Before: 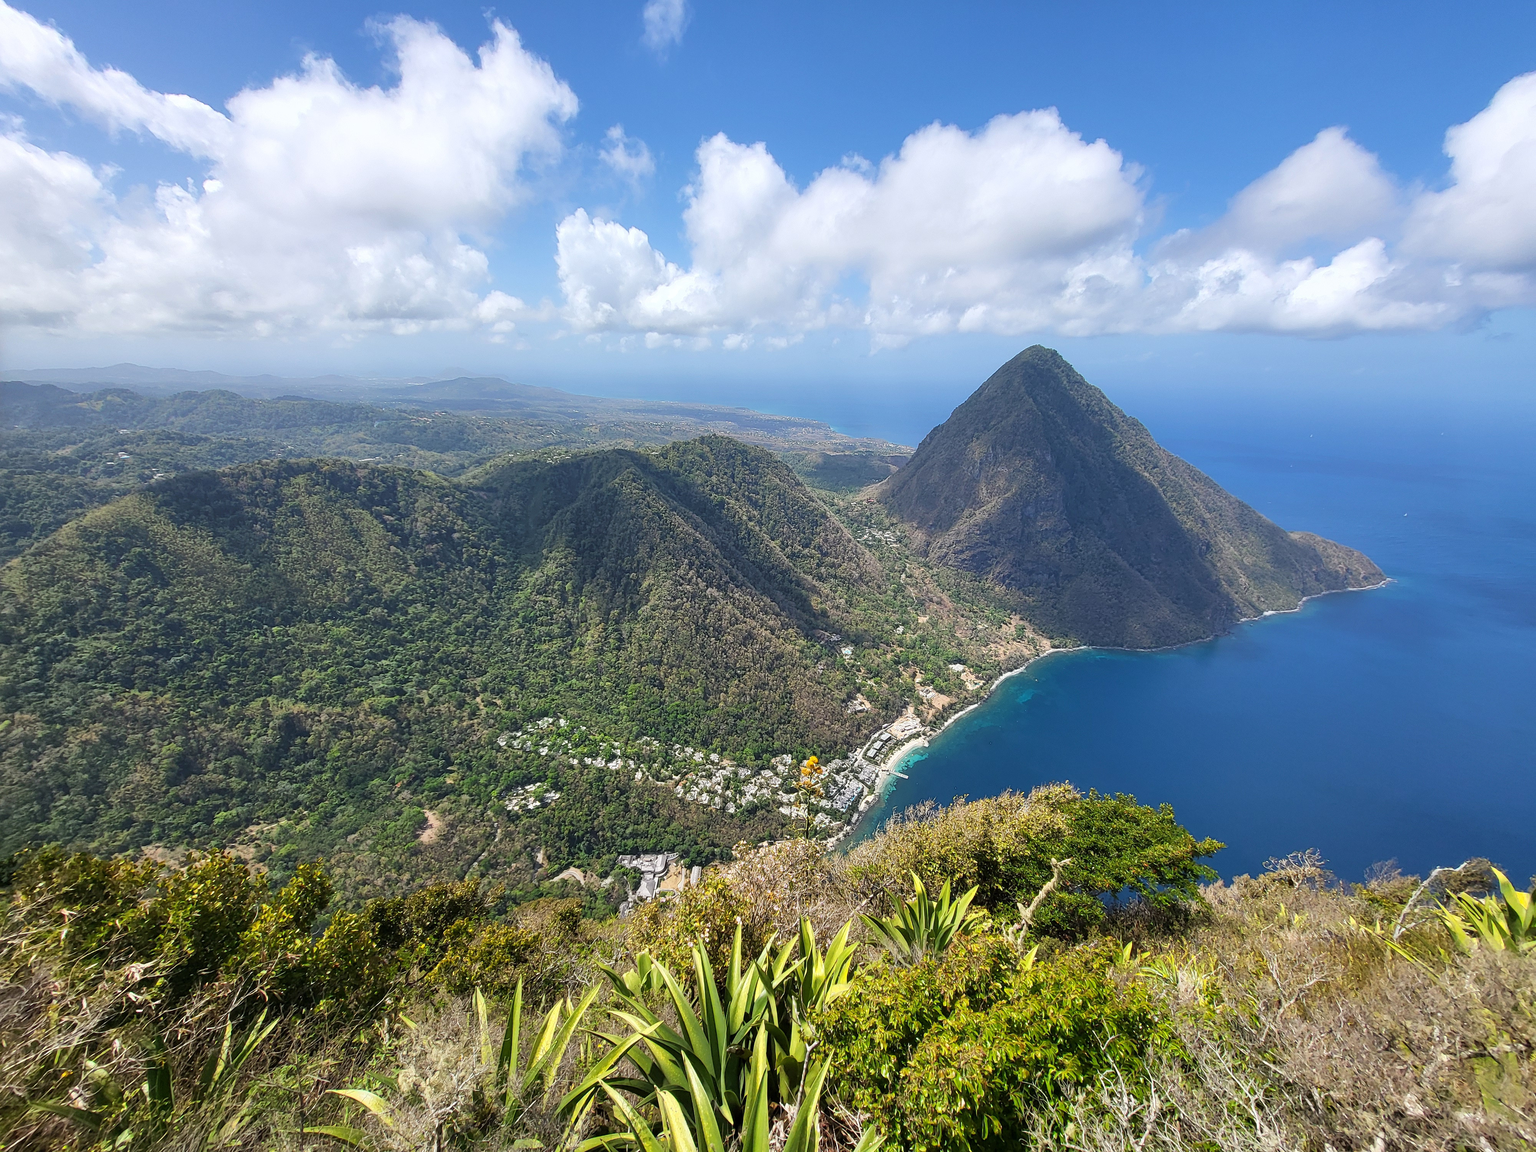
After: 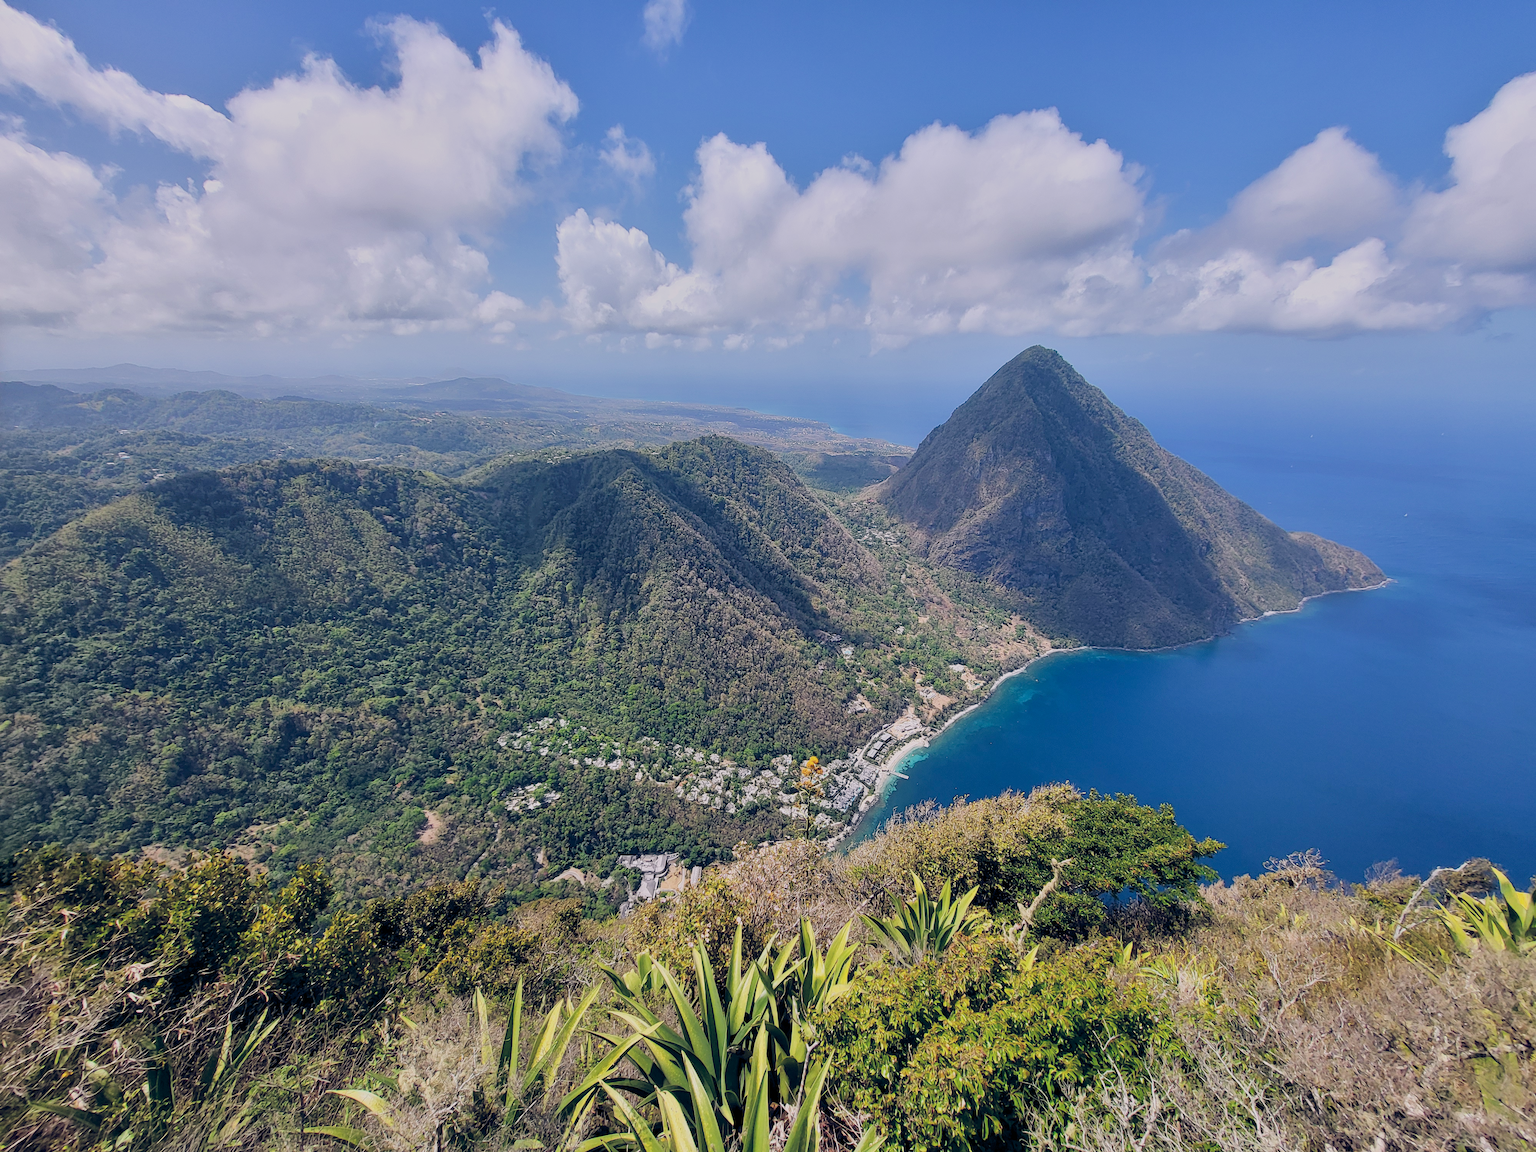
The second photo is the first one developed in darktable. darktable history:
shadows and highlights: shadows 5.44, soften with gaussian
color balance rgb: power › hue 329.01°, highlights gain › chroma 1.533%, highlights gain › hue 310.1°, global offset › luminance -0.294%, global offset › chroma 0.309%, global offset › hue 258.49°, perceptual saturation grading › global saturation 0.906%, perceptual brilliance grading › global brilliance 2.927%, perceptual brilliance grading › highlights -3.454%, perceptual brilliance grading › shadows 3.221%
filmic rgb: black relative exposure -8.03 EV, white relative exposure 4.01 EV, hardness 4.15
